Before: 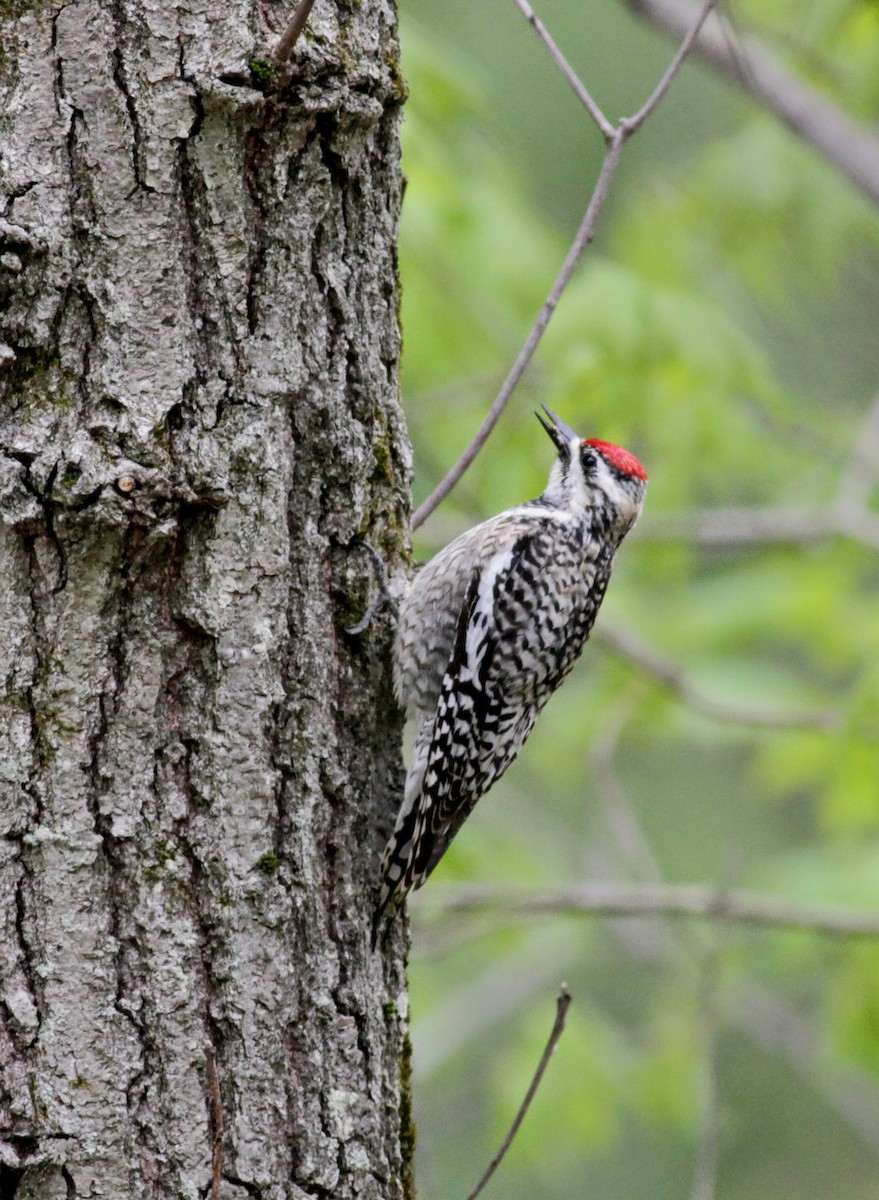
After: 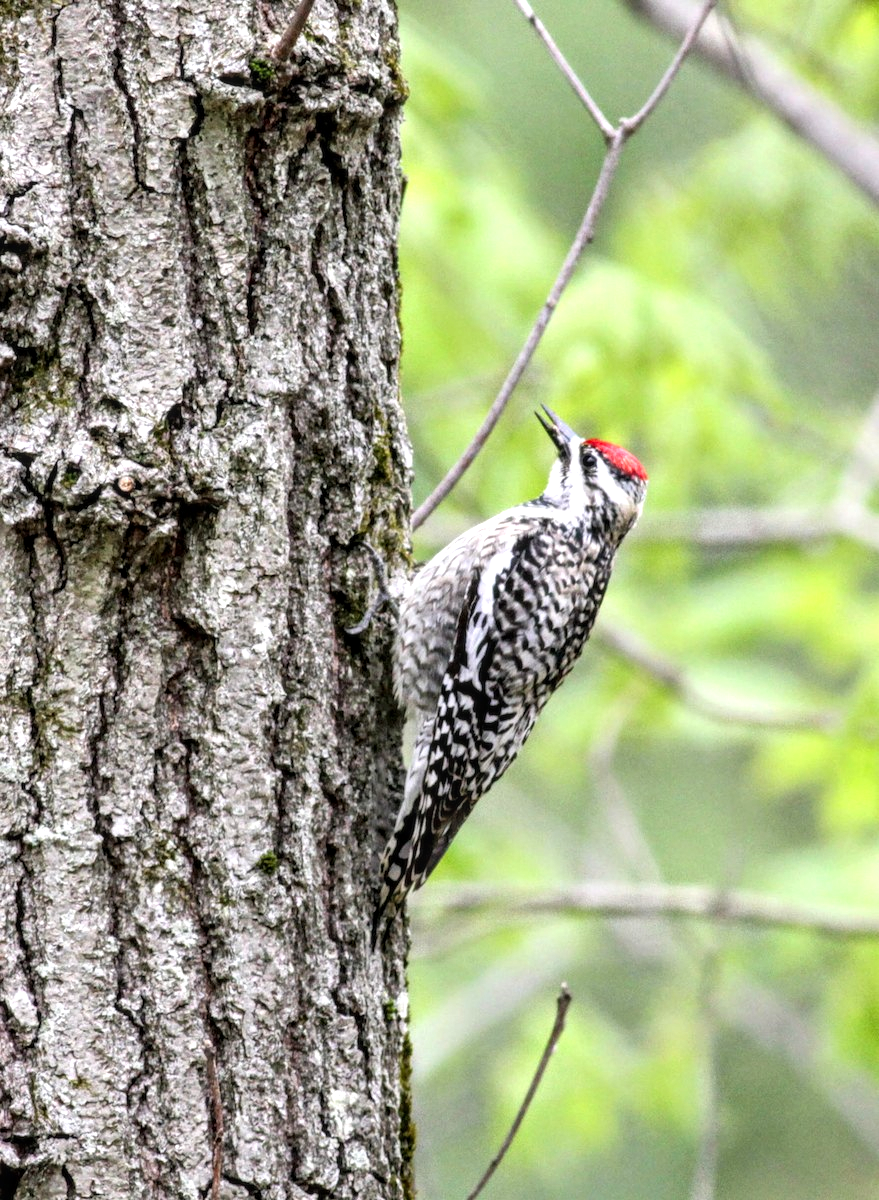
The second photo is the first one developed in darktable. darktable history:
tone equalizer: -8 EV -0.403 EV, -7 EV -0.423 EV, -6 EV -0.317 EV, -5 EV -0.193 EV, -3 EV 0.213 EV, -2 EV 0.339 EV, -1 EV 0.363 EV, +0 EV 0.444 EV
exposure: black level correction 0, exposure 0.499 EV, compensate highlight preservation false
local contrast: on, module defaults
shadows and highlights: shadows 20.2, highlights -20.43, soften with gaussian
